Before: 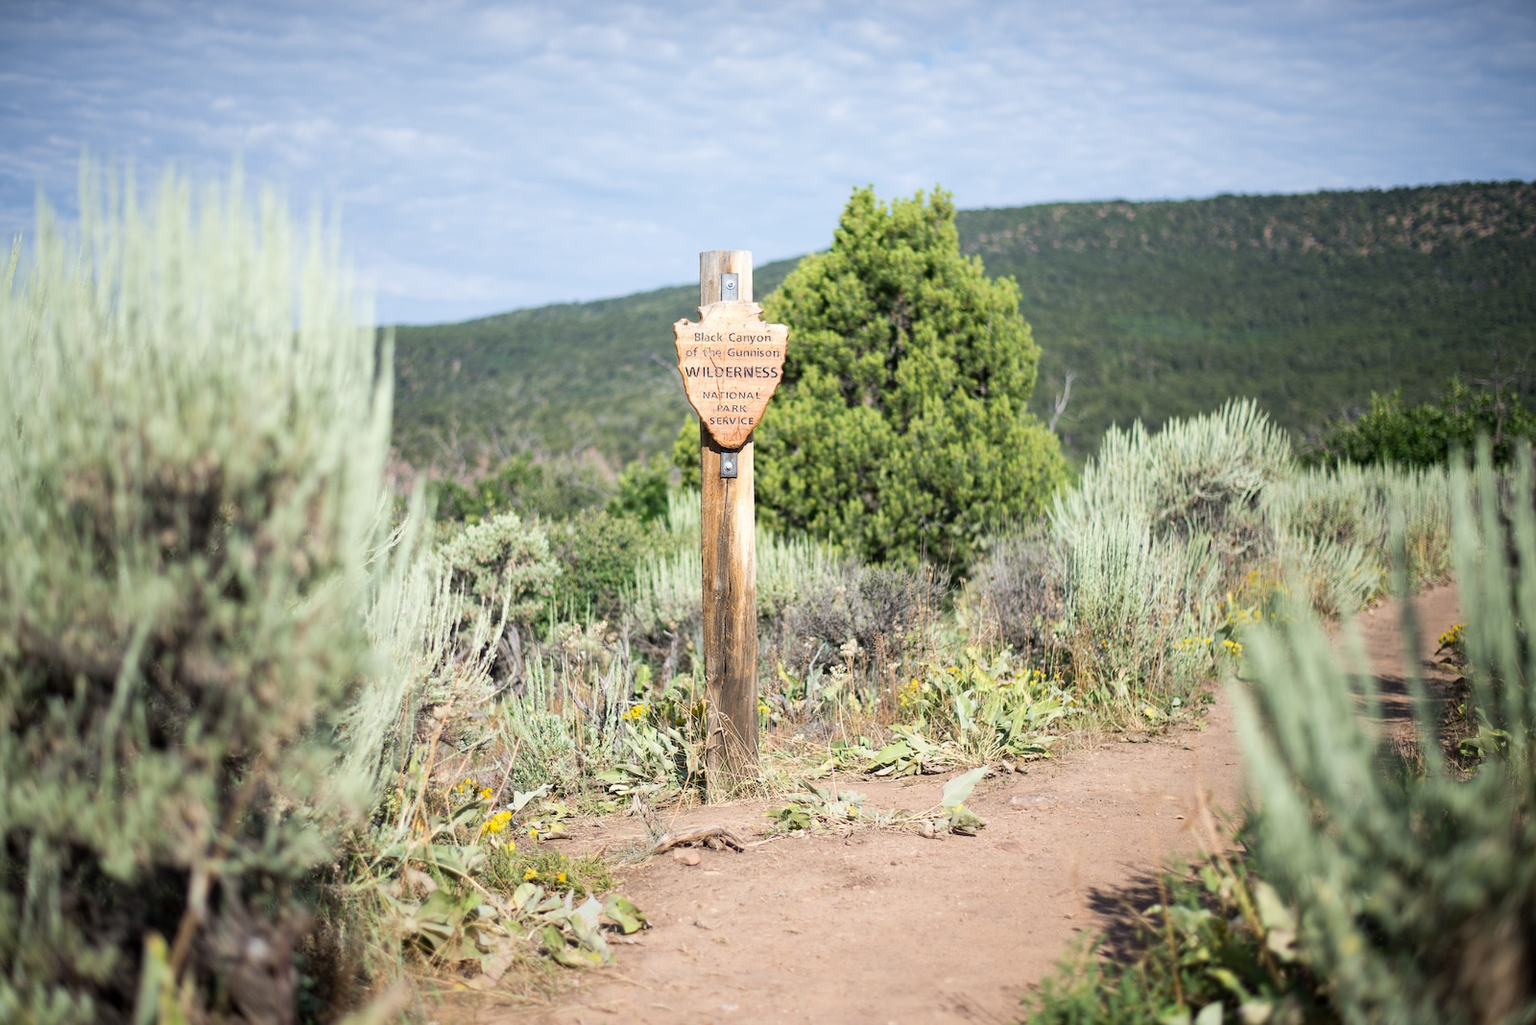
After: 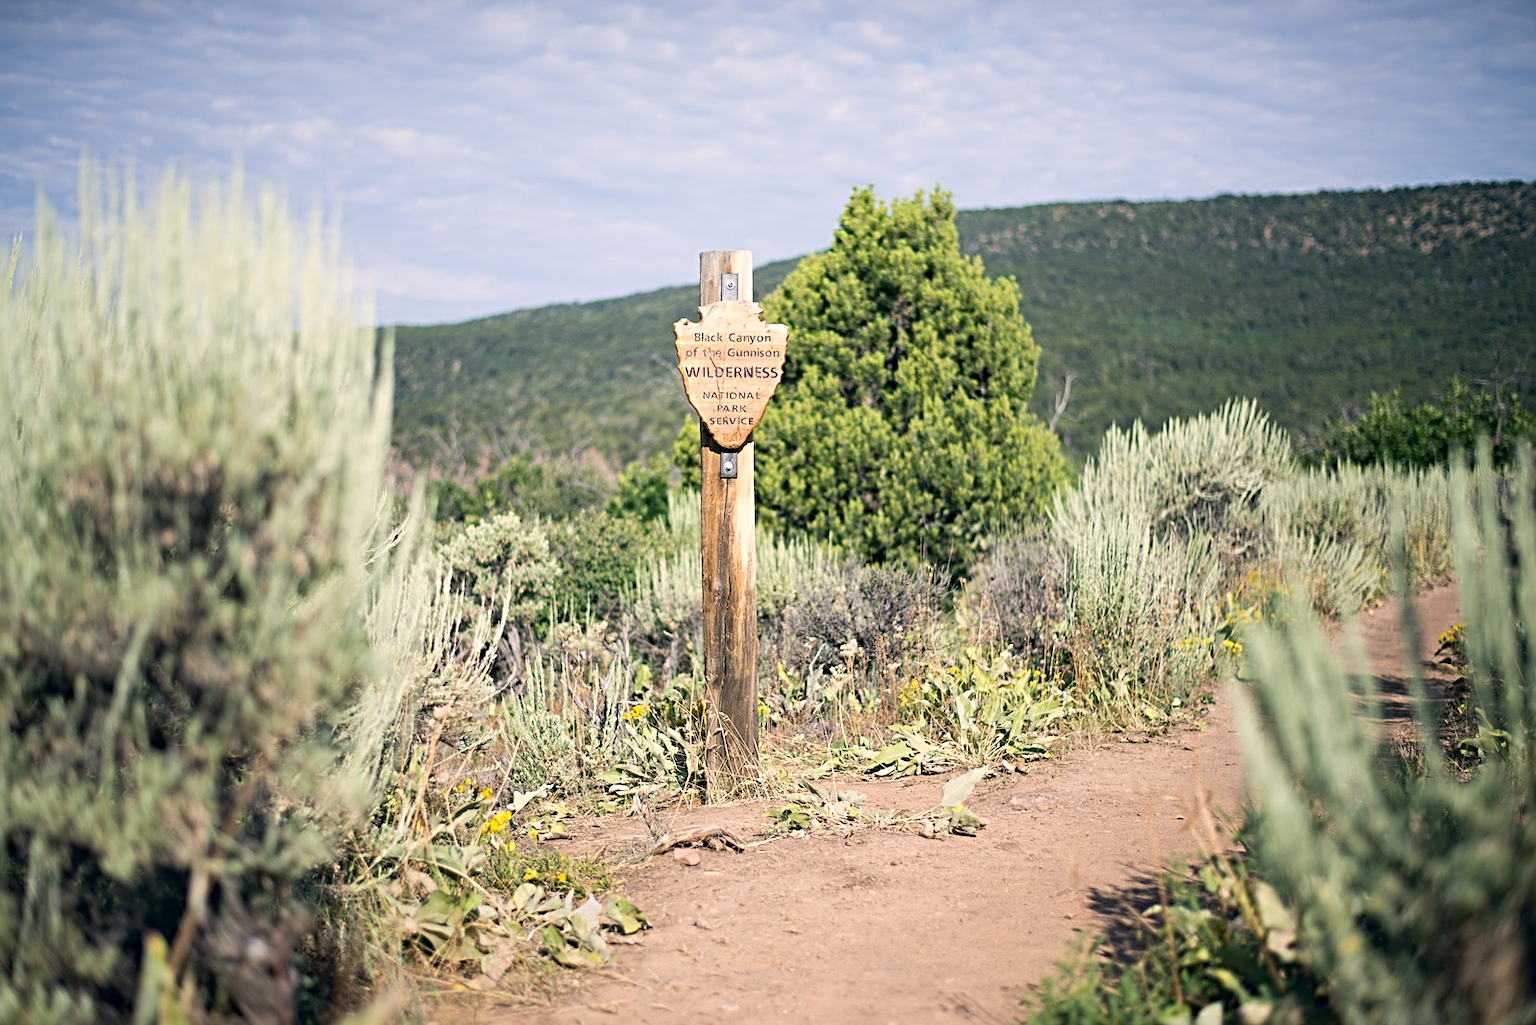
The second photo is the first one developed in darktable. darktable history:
color correction: highlights a* 5.41, highlights b* 5.32, shadows a* -4.43, shadows b* -5.29
sharpen: radius 3.958
